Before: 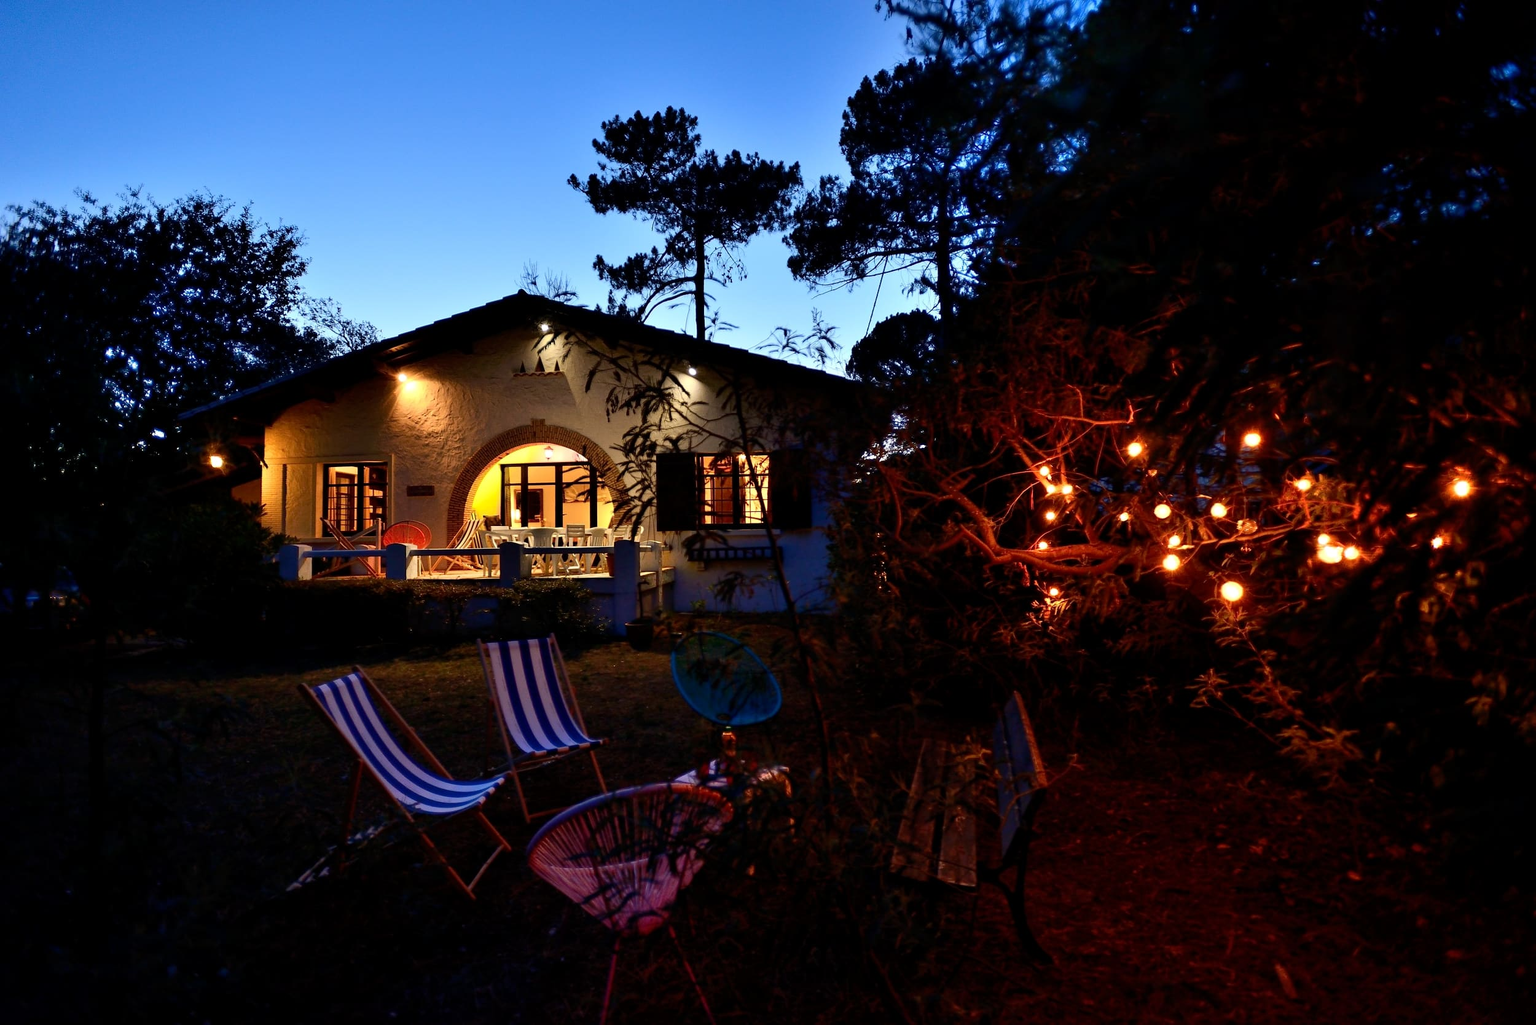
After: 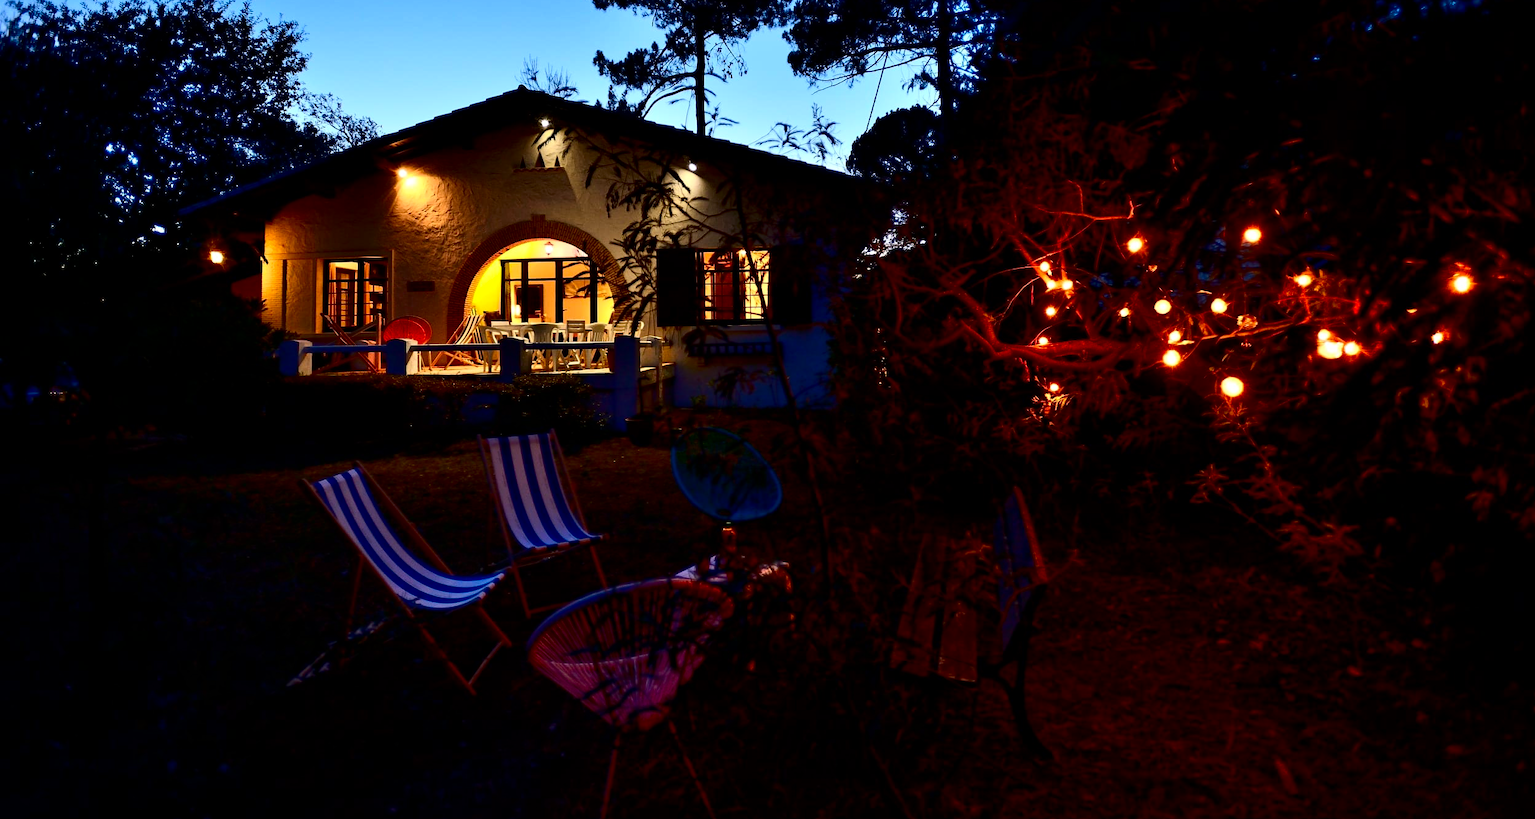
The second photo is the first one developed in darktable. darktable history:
crop and rotate: top 19.998%
base curve: preserve colors none
contrast brightness saturation: contrast 0.19, brightness -0.11, saturation 0.21
